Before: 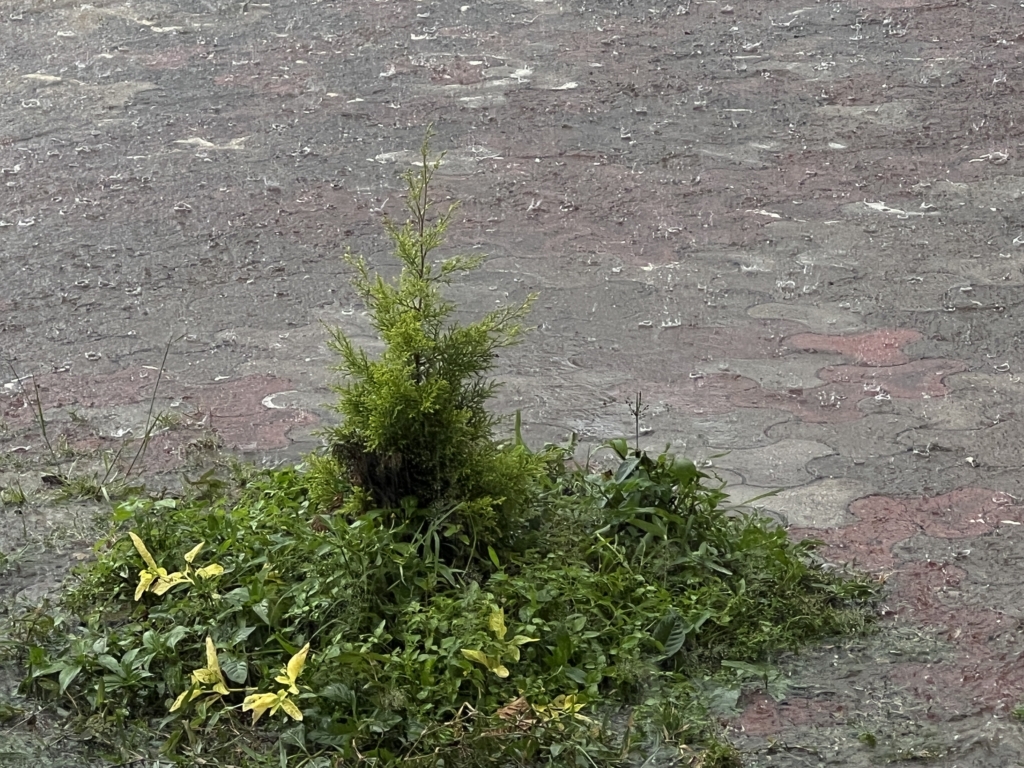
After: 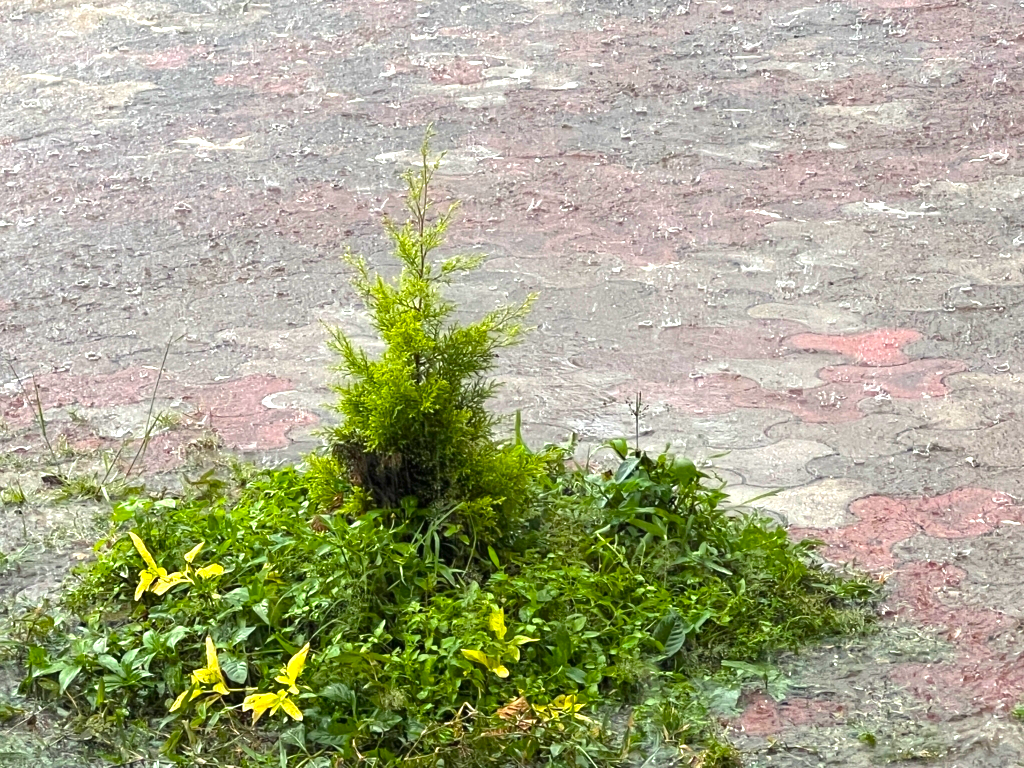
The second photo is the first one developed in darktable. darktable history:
color balance rgb: perceptual saturation grading › global saturation 25%, global vibrance 20%
exposure: black level correction 0, exposure 1.1 EV, compensate highlight preservation false
